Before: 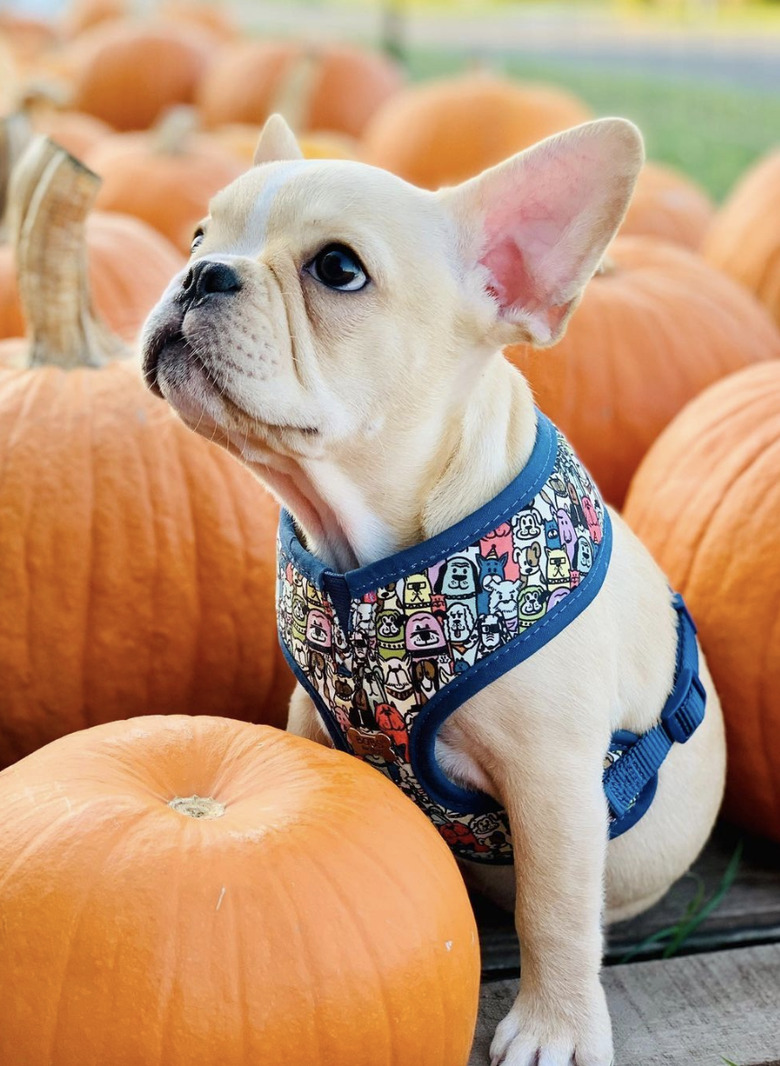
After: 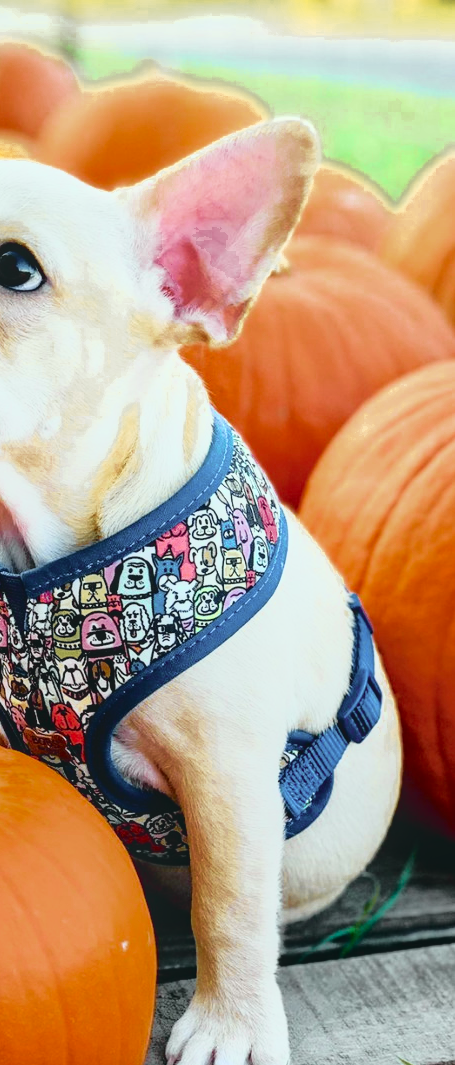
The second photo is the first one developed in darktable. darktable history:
local contrast: detail 109%
crop: left 41.66%
color zones: curves: ch0 [(0.11, 0.396) (0.195, 0.36) (0.25, 0.5) (0.303, 0.412) (0.357, 0.544) (0.75, 0.5) (0.967, 0.328)]; ch1 [(0, 0.468) (0.112, 0.512) (0.202, 0.6) (0.25, 0.5) (0.307, 0.352) (0.357, 0.544) (0.75, 0.5) (0.963, 0.524)]
tone curve: curves: ch0 [(0, 0.015) (0.091, 0.055) (0.184, 0.159) (0.304, 0.382) (0.492, 0.579) (0.628, 0.755) (0.832, 0.932) (0.984, 0.963)]; ch1 [(0, 0) (0.34, 0.235) (0.46, 0.46) (0.515, 0.502) (0.553, 0.567) (0.764, 0.815) (1, 1)]; ch2 [(0, 0) (0.44, 0.458) (0.479, 0.492) (0.524, 0.507) (0.557, 0.567) (0.673, 0.699) (1, 1)], color space Lab, independent channels, preserve colors none
velvia: strength 26.52%
